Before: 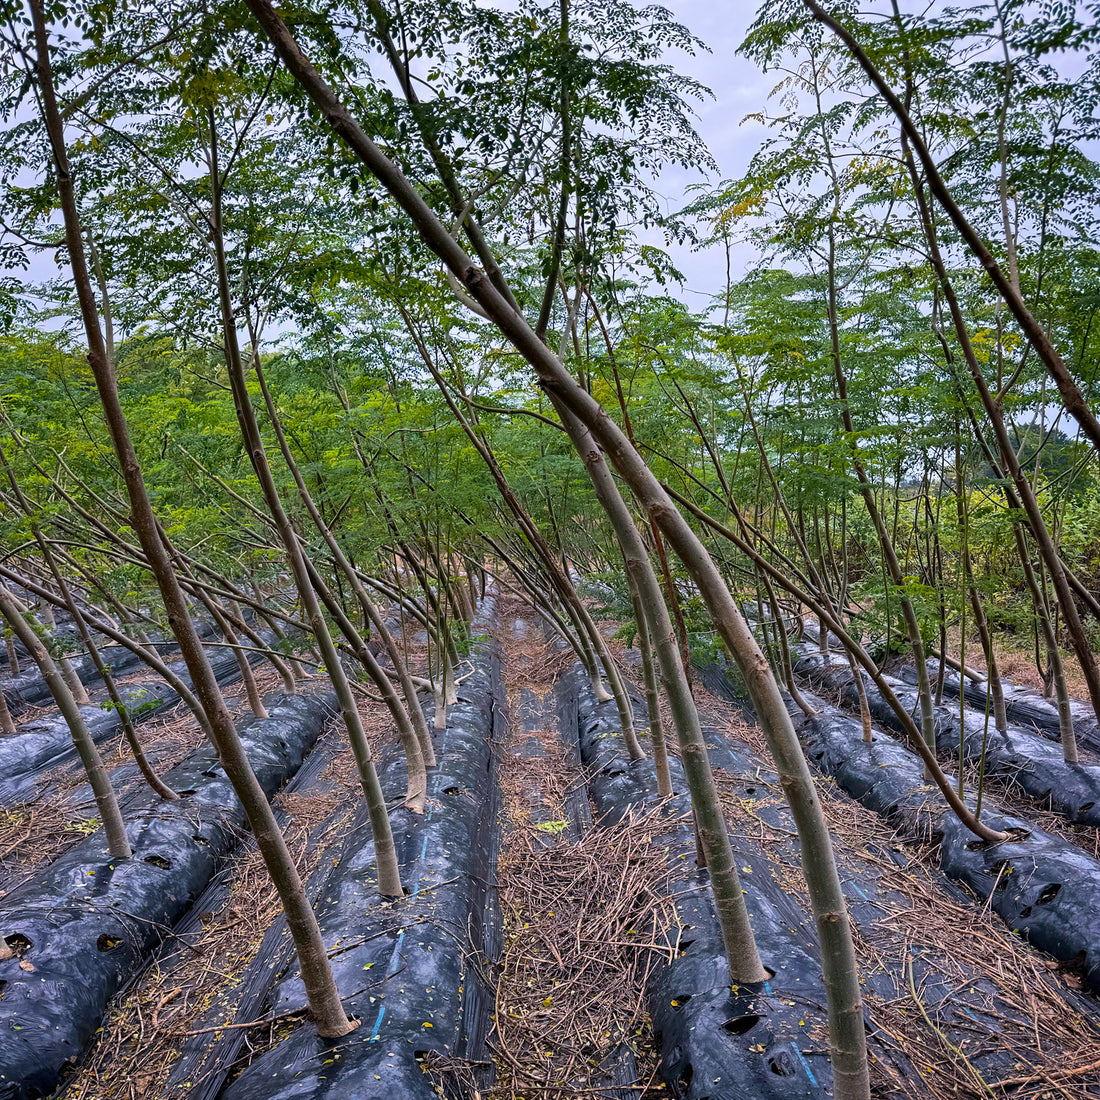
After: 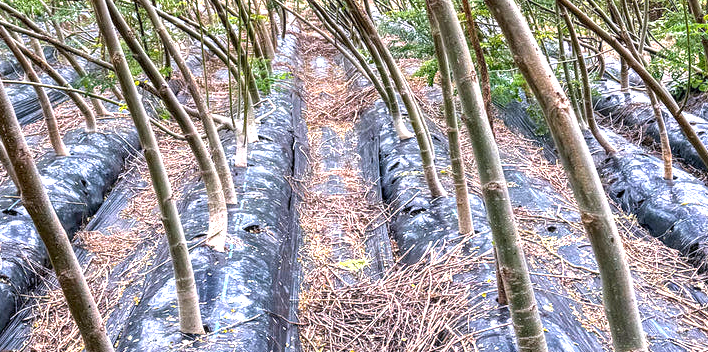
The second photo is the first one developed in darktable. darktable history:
local contrast: highlights 61%, detail 143%, midtone range 0.428
crop: left 18.091%, top 51.13%, right 17.525%, bottom 16.85%
exposure: exposure 1.5 EV, compensate highlight preservation false
